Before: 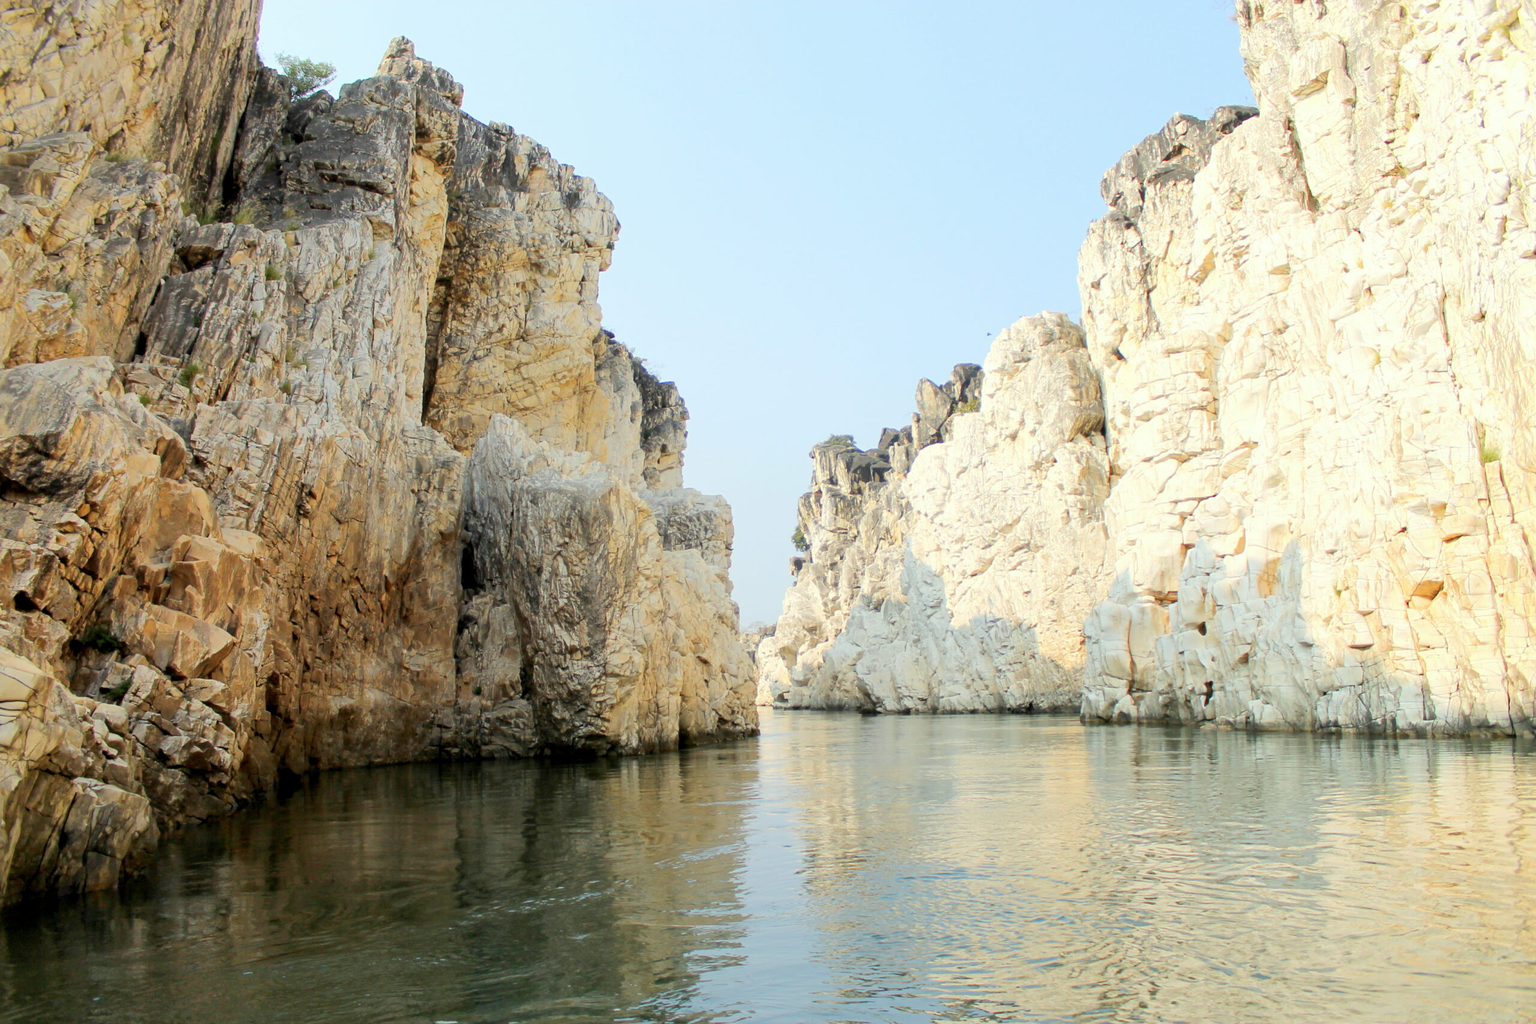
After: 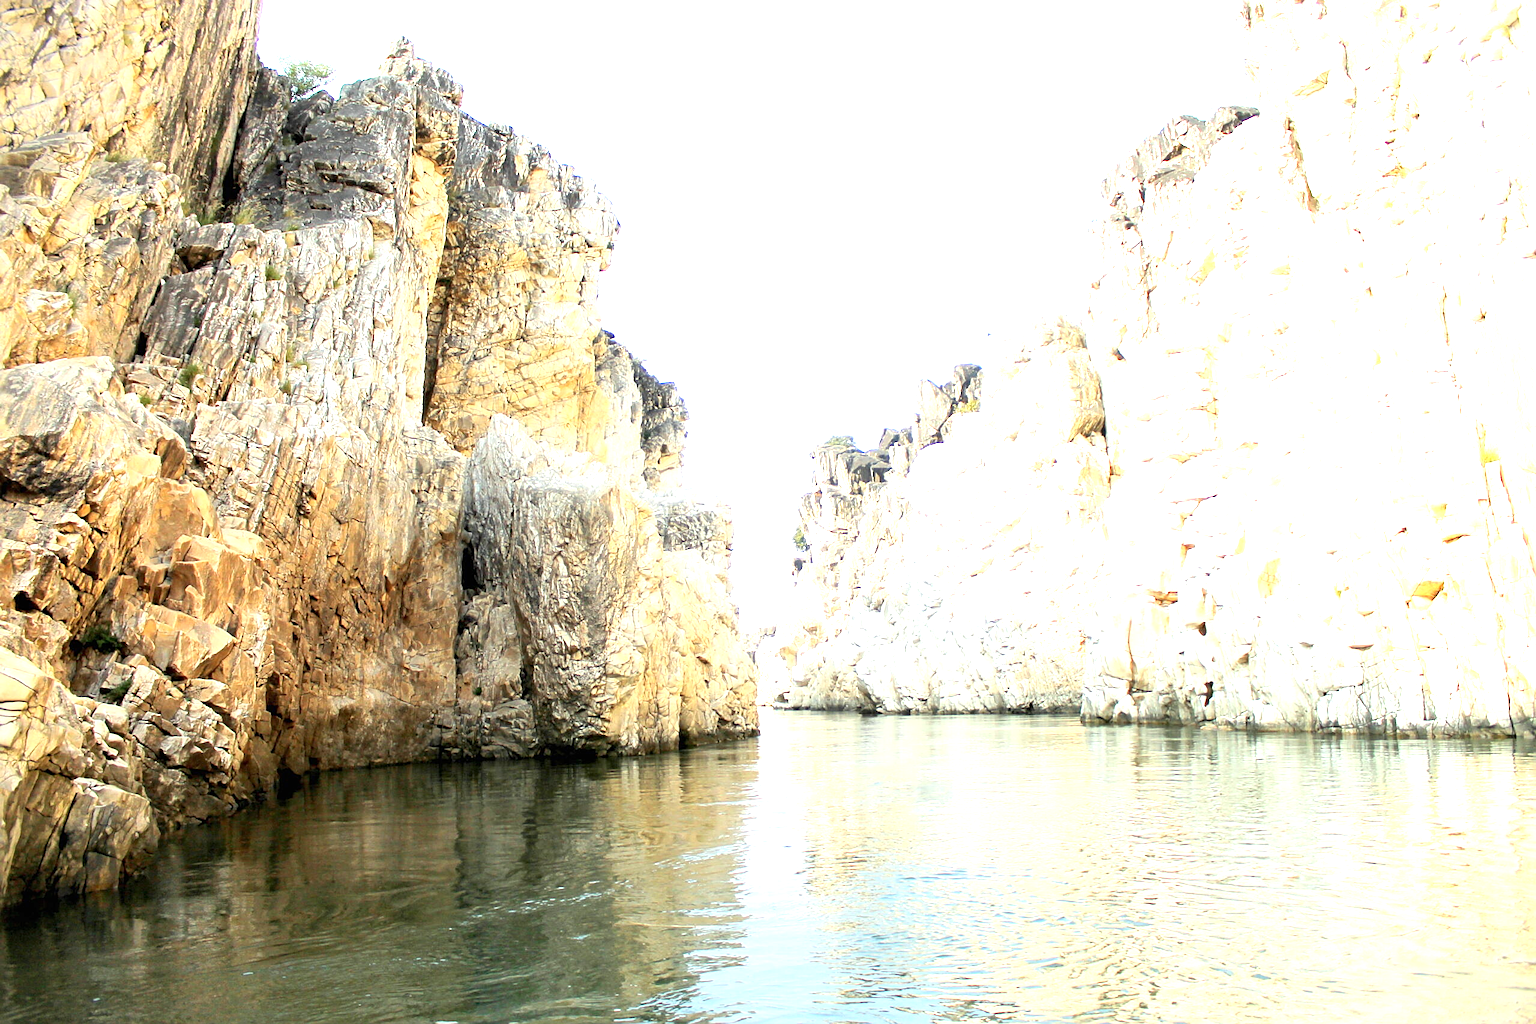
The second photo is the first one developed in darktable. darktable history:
vignetting: fall-off start 100.46%
sharpen: radius 1.973
exposure: black level correction 0, exposure 1.199 EV, compensate highlight preservation false
